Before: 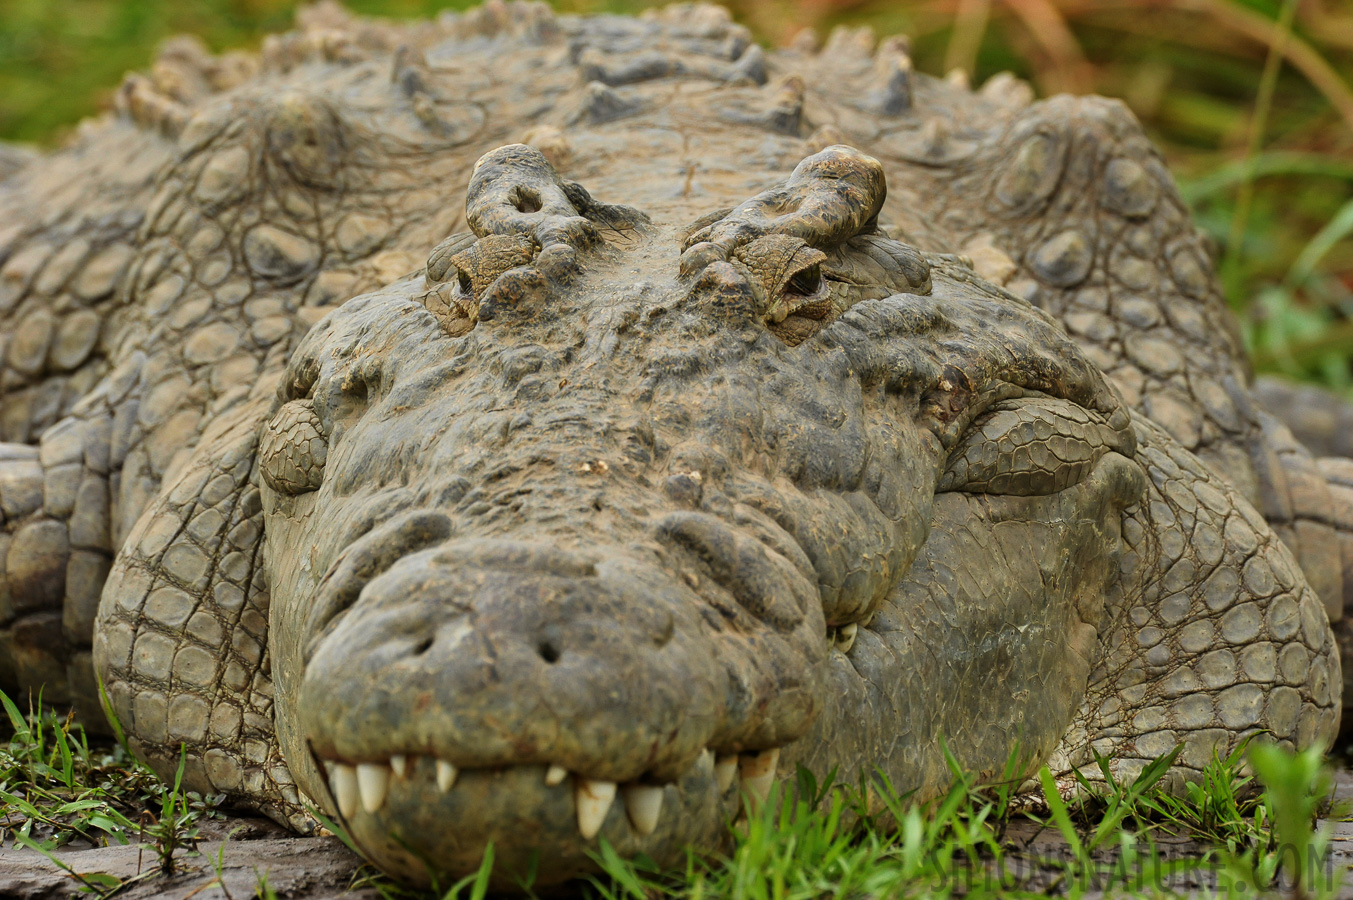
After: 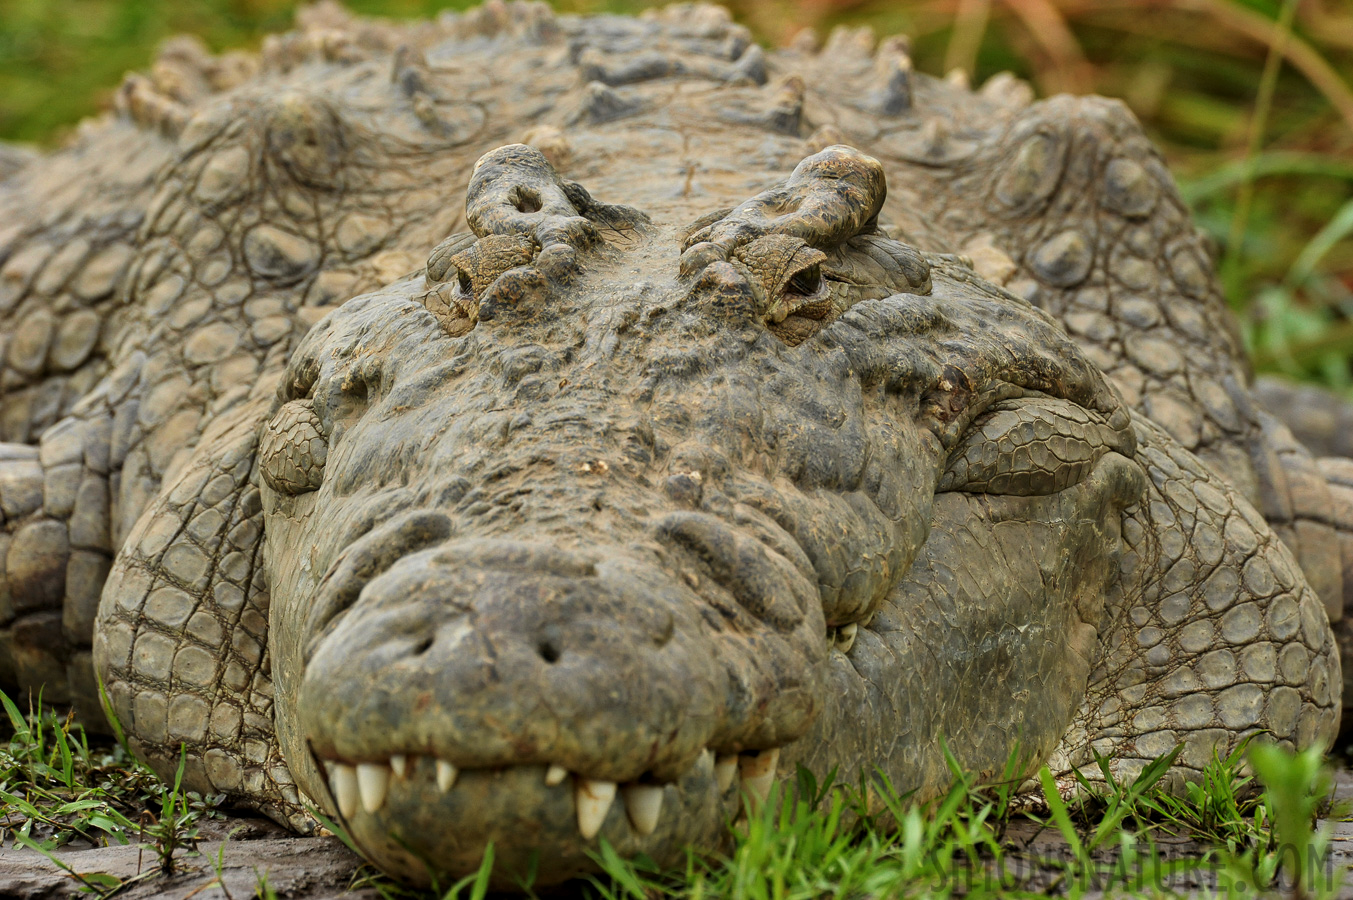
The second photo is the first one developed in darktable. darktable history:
local contrast: highlights 103%, shadows 98%, detail 120%, midtone range 0.2
